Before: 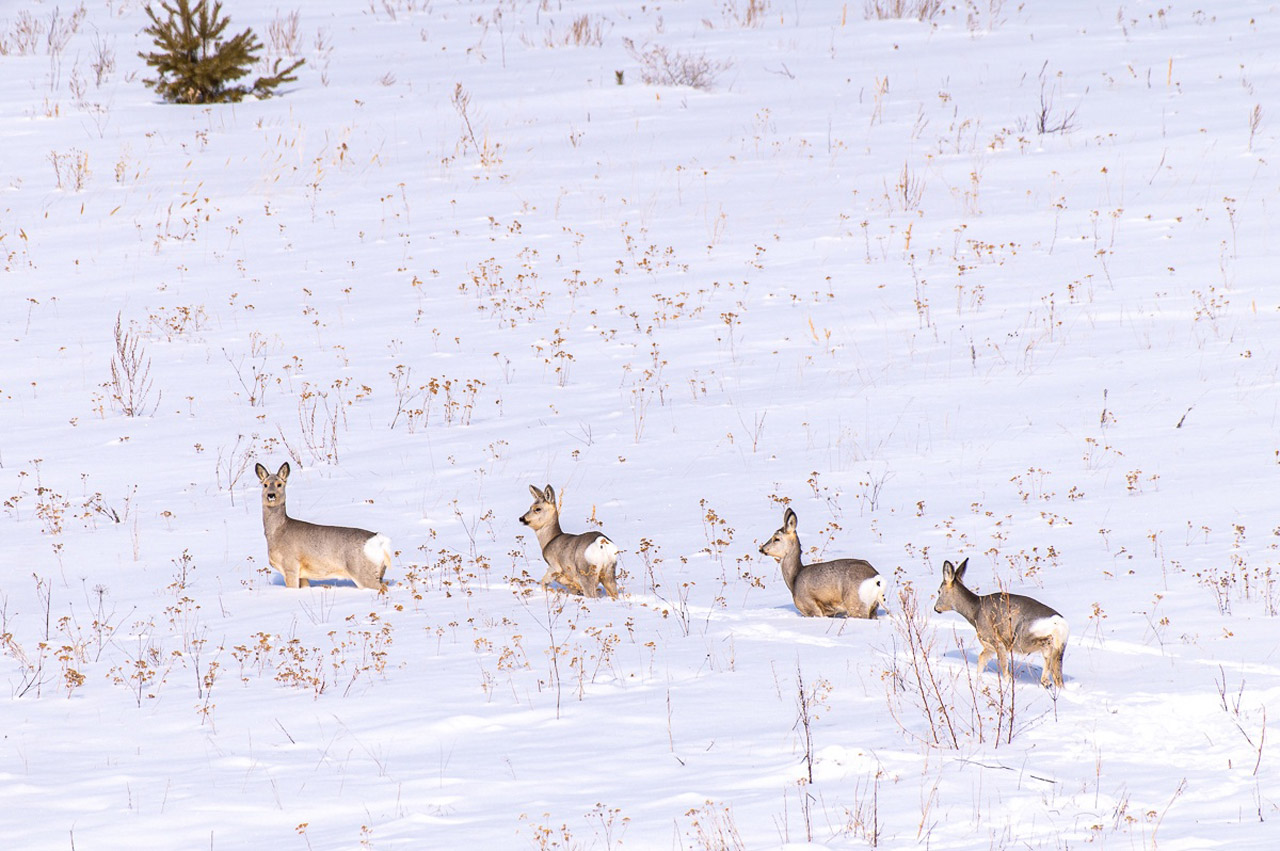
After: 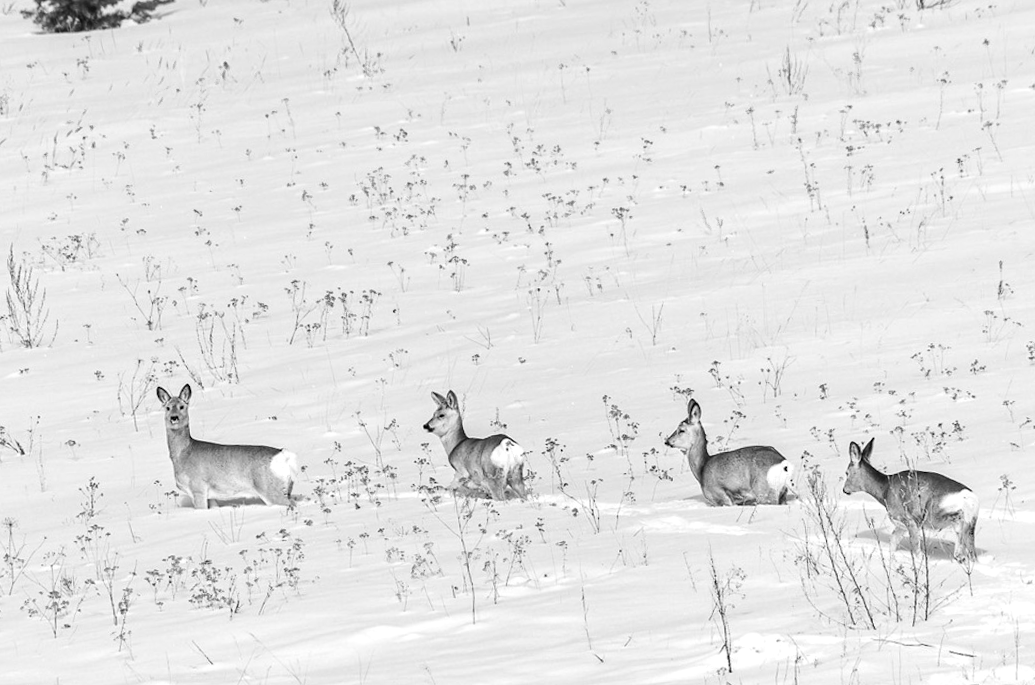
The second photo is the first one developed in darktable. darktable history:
color zones: curves: ch0 [(0, 0.278) (0.143, 0.5) (0.286, 0.5) (0.429, 0.5) (0.571, 0.5) (0.714, 0.5) (0.857, 0.5) (1, 0.5)]; ch1 [(0, 1) (0.143, 0.165) (0.286, 0) (0.429, 0) (0.571, 0) (0.714, 0) (0.857, 0.5) (1, 0.5)]; ch2 [(0, 0.508) (0.143, 0.5) (0.286, 0.5) (0.429, 0.5) (0.571, 0.5) (0.714, 0.5) (0.857, 0.5) (1, 0.5)]
tone equalizer: -8 EV -0.417 EV, -7 EV -0.389 EV, -6 EV -0.333 EV, -5 EV -0.222 EV, -3 EV 0.222 EV, -2 EV 0.333 EV, -1 EV 0.389 EV, +0 EV 0.417 EV, edges refinement/feathering 500, mask exposure compensation -1.57 EV, preserve details no
crop: left 6.446%, top 8.188%, right 9.538%, bottom 3.548%
rotate and perspective: rotation -3.52°, crop left 0.036, crop right 0.964, crop top 0.081, crop bottom 0.919
monochrome: a 26.22, b 42.67, size 0.8
